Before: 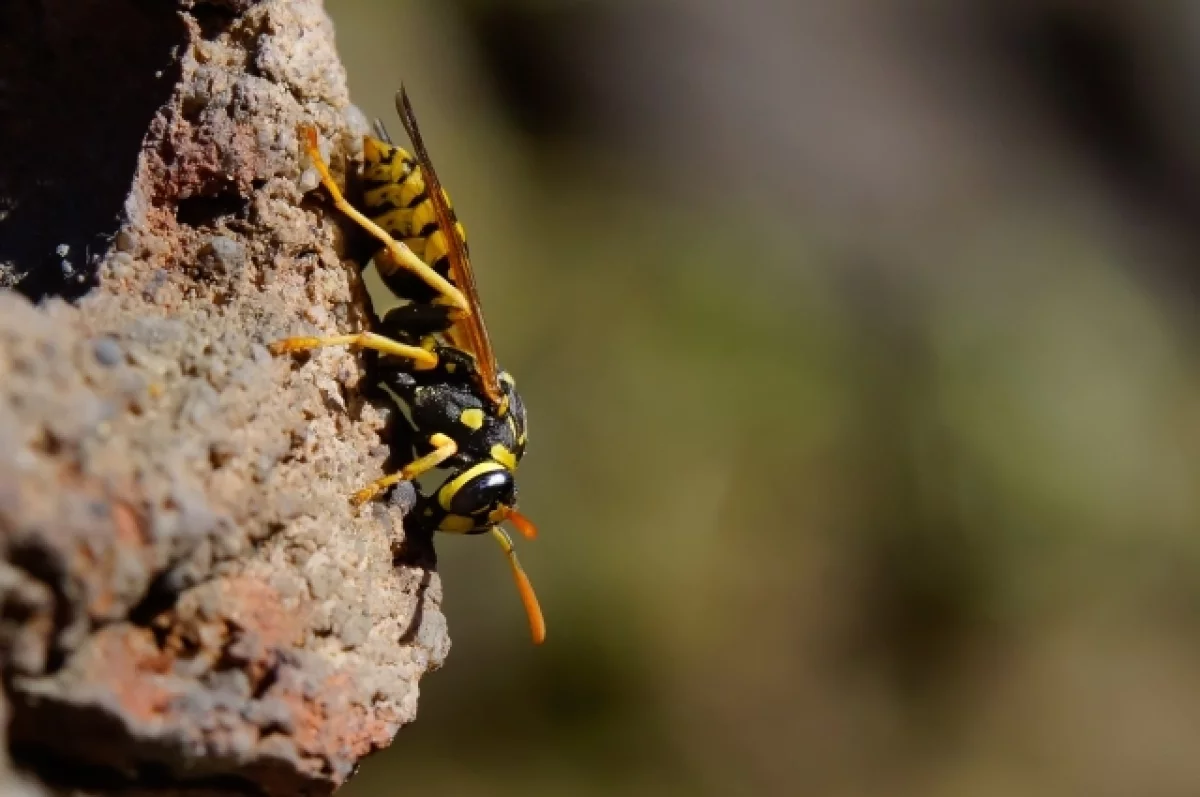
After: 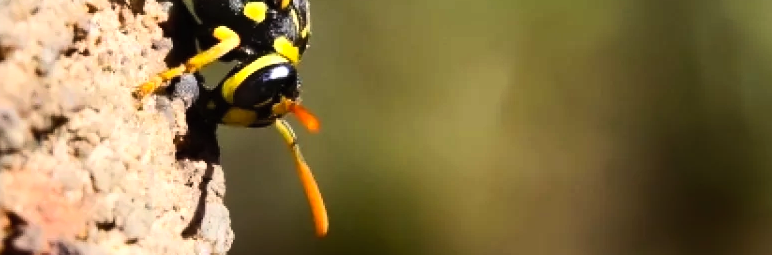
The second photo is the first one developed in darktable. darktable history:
crop: left 18.091%, top 51.13%, right 17.525%, bottom 16.85%
contrast brightness saturation: contrast 0.2, brightness 0.16, saturation 0.22
tone equalizer: -8 EV -0.75 EV, -7 EV -0.7 EV, -6 EV -0.6 EV, -5 EV -0.4 EV, -3 EV 0.4 EV, -2 EV 0.6 EV, -1 EV 0.7 EV, +0 EV 0.75 EV, edges refinement/feathering 500, mask exposure compensation -1.57 EV, preserve details no
